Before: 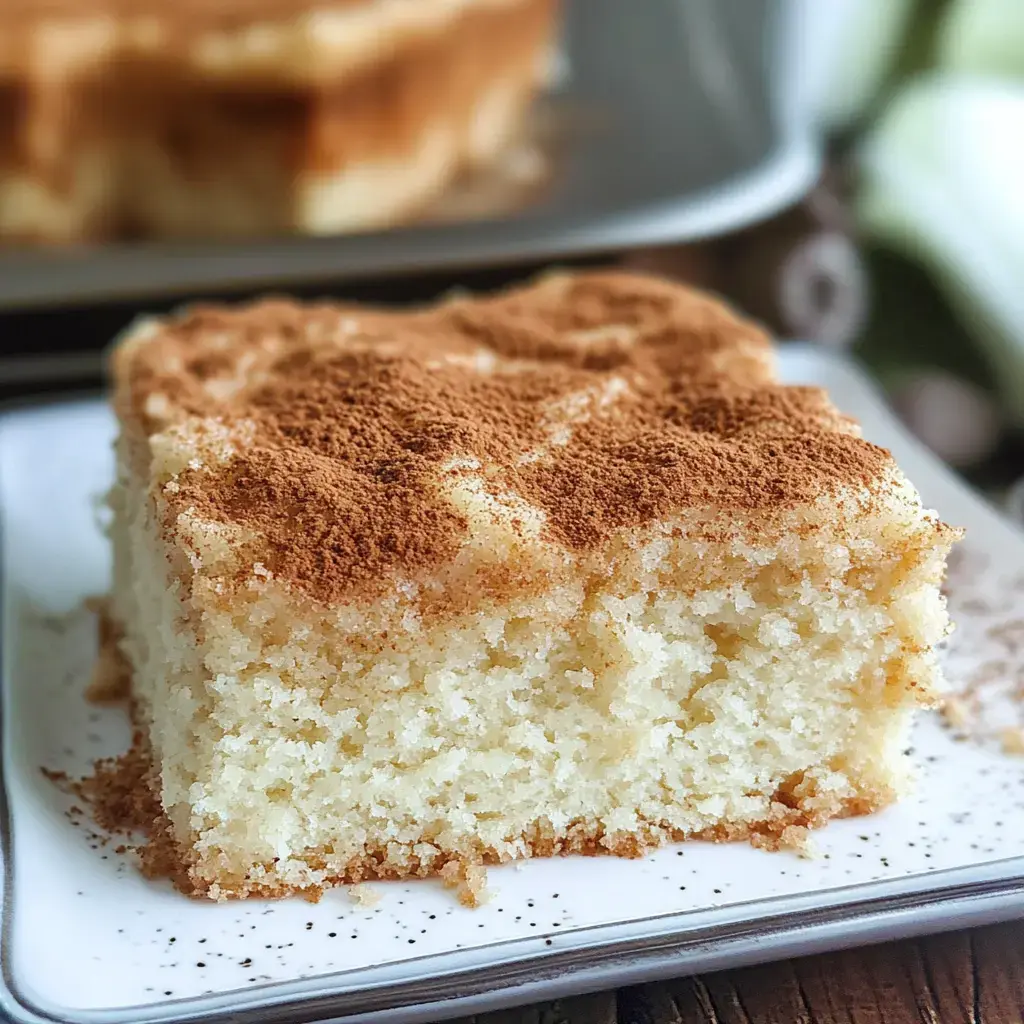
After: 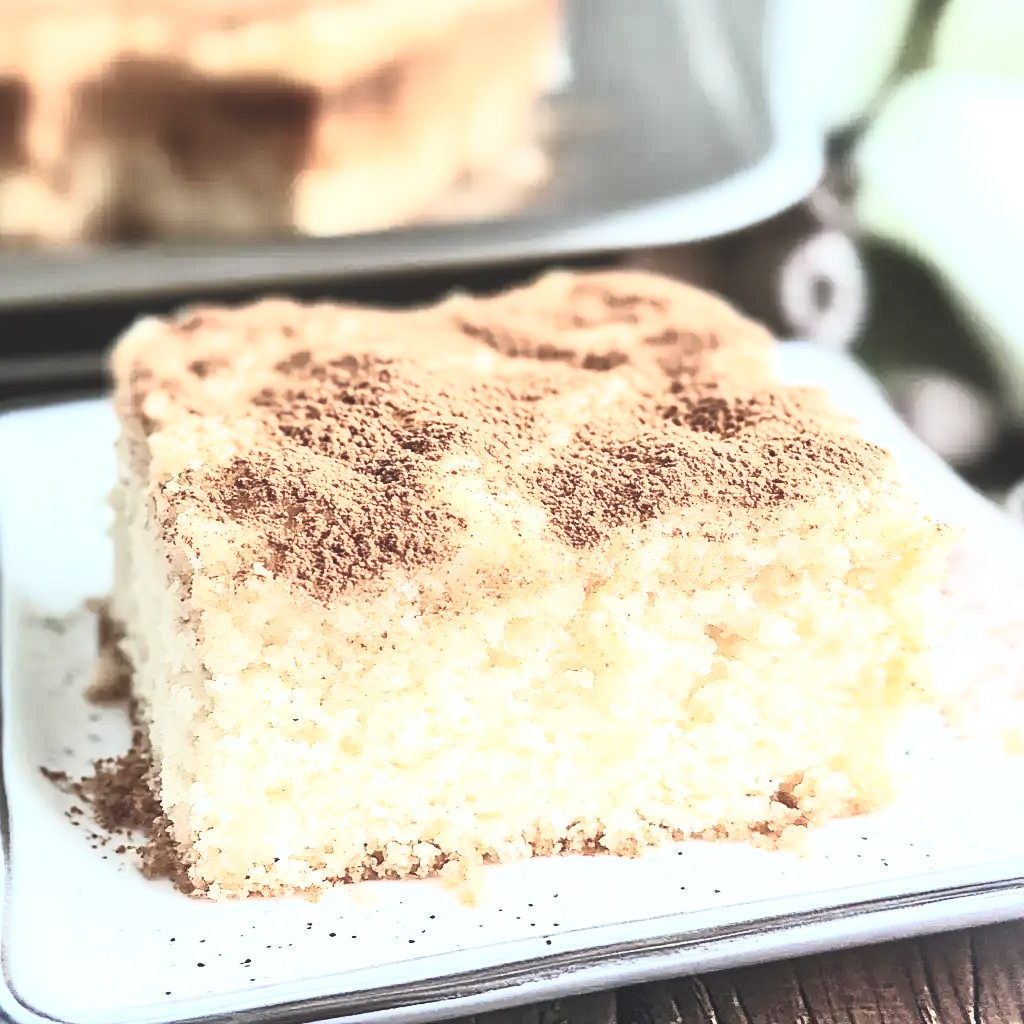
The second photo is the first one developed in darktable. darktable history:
contrast brightness saturation: contrast 0.578, brightness 0.571, saturation -0.328
exposure: black level correction -0.005, exposure 0.628 EV, compensate highlight preservation false
